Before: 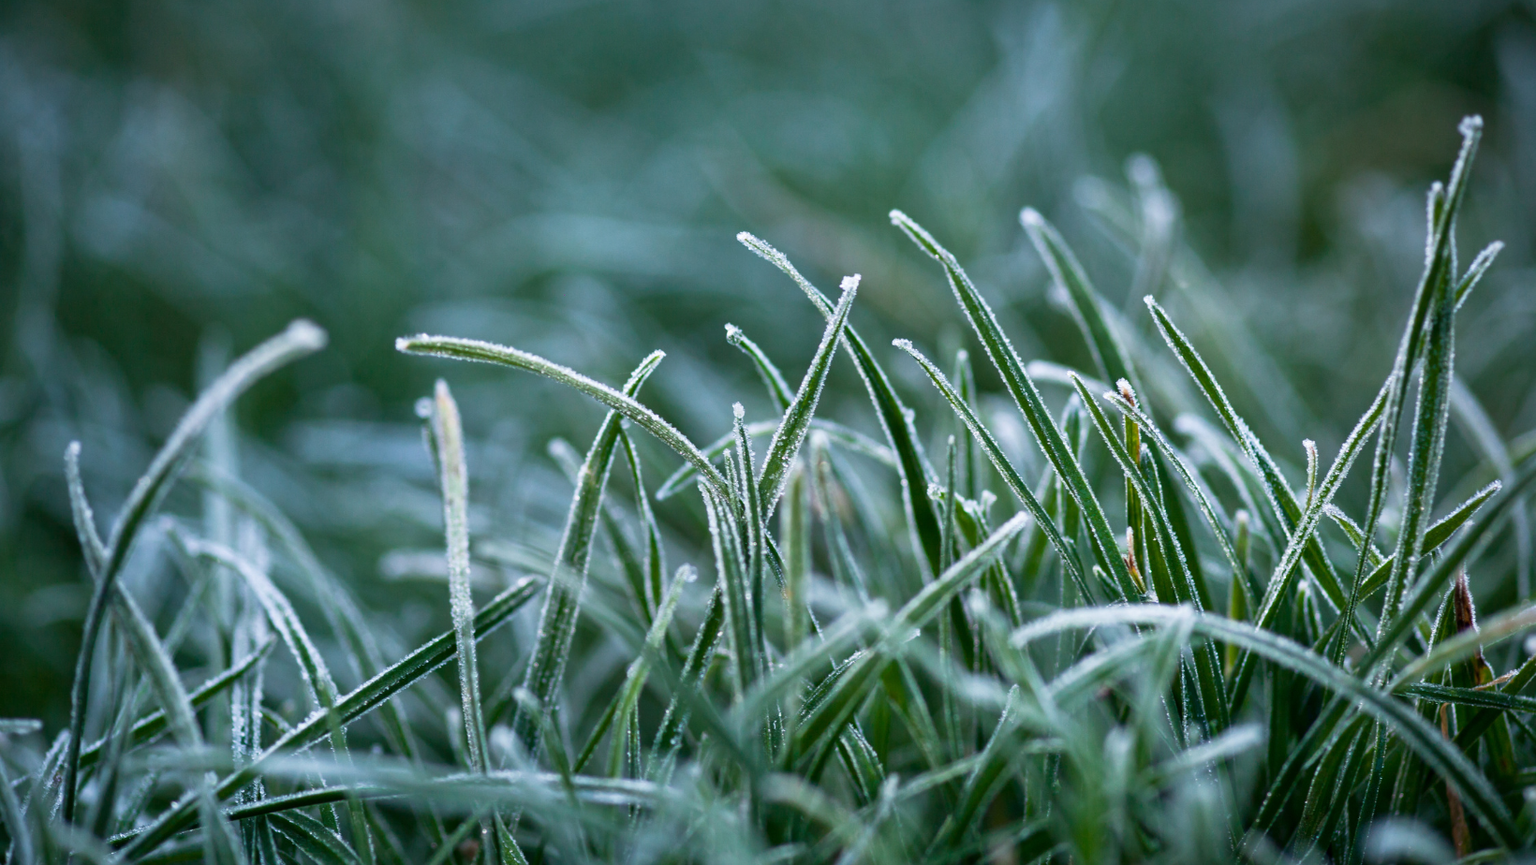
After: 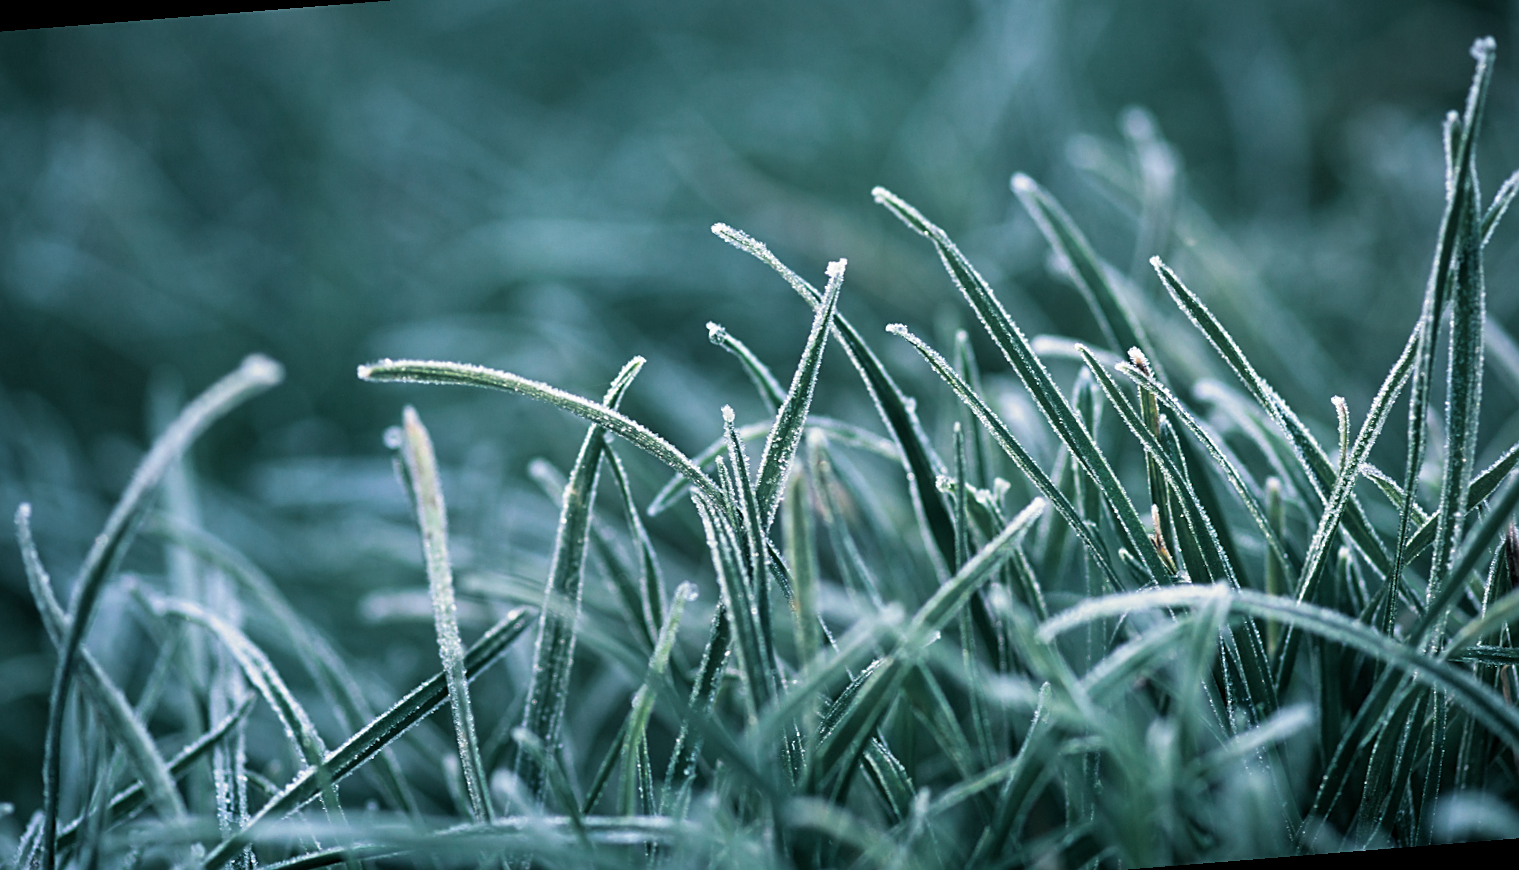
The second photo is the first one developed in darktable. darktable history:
split-toning: shadows › hue 205.2°, shadows › saturation 0.43, highlights › hue 54°, highlights › saturation 0.54
rotate and perspective: rotation -4.57°, crop left 0.054, crop right 0.944, crop top 0.087, crop bottom 0.914
sharpen: on, module defaults
